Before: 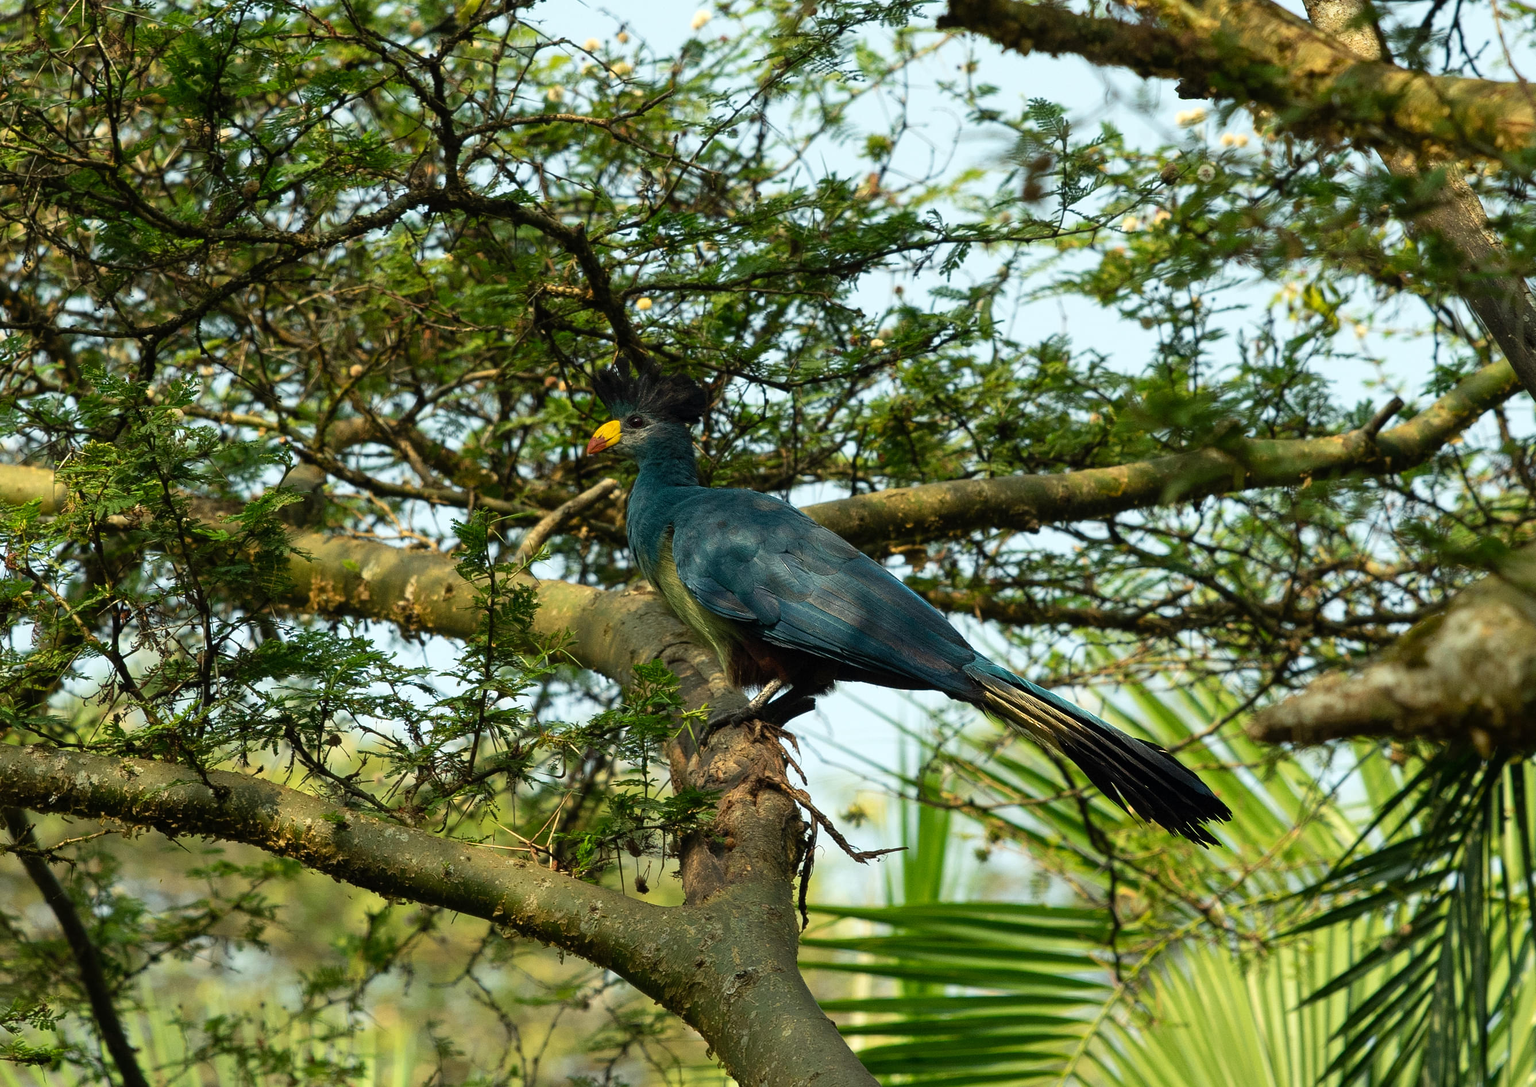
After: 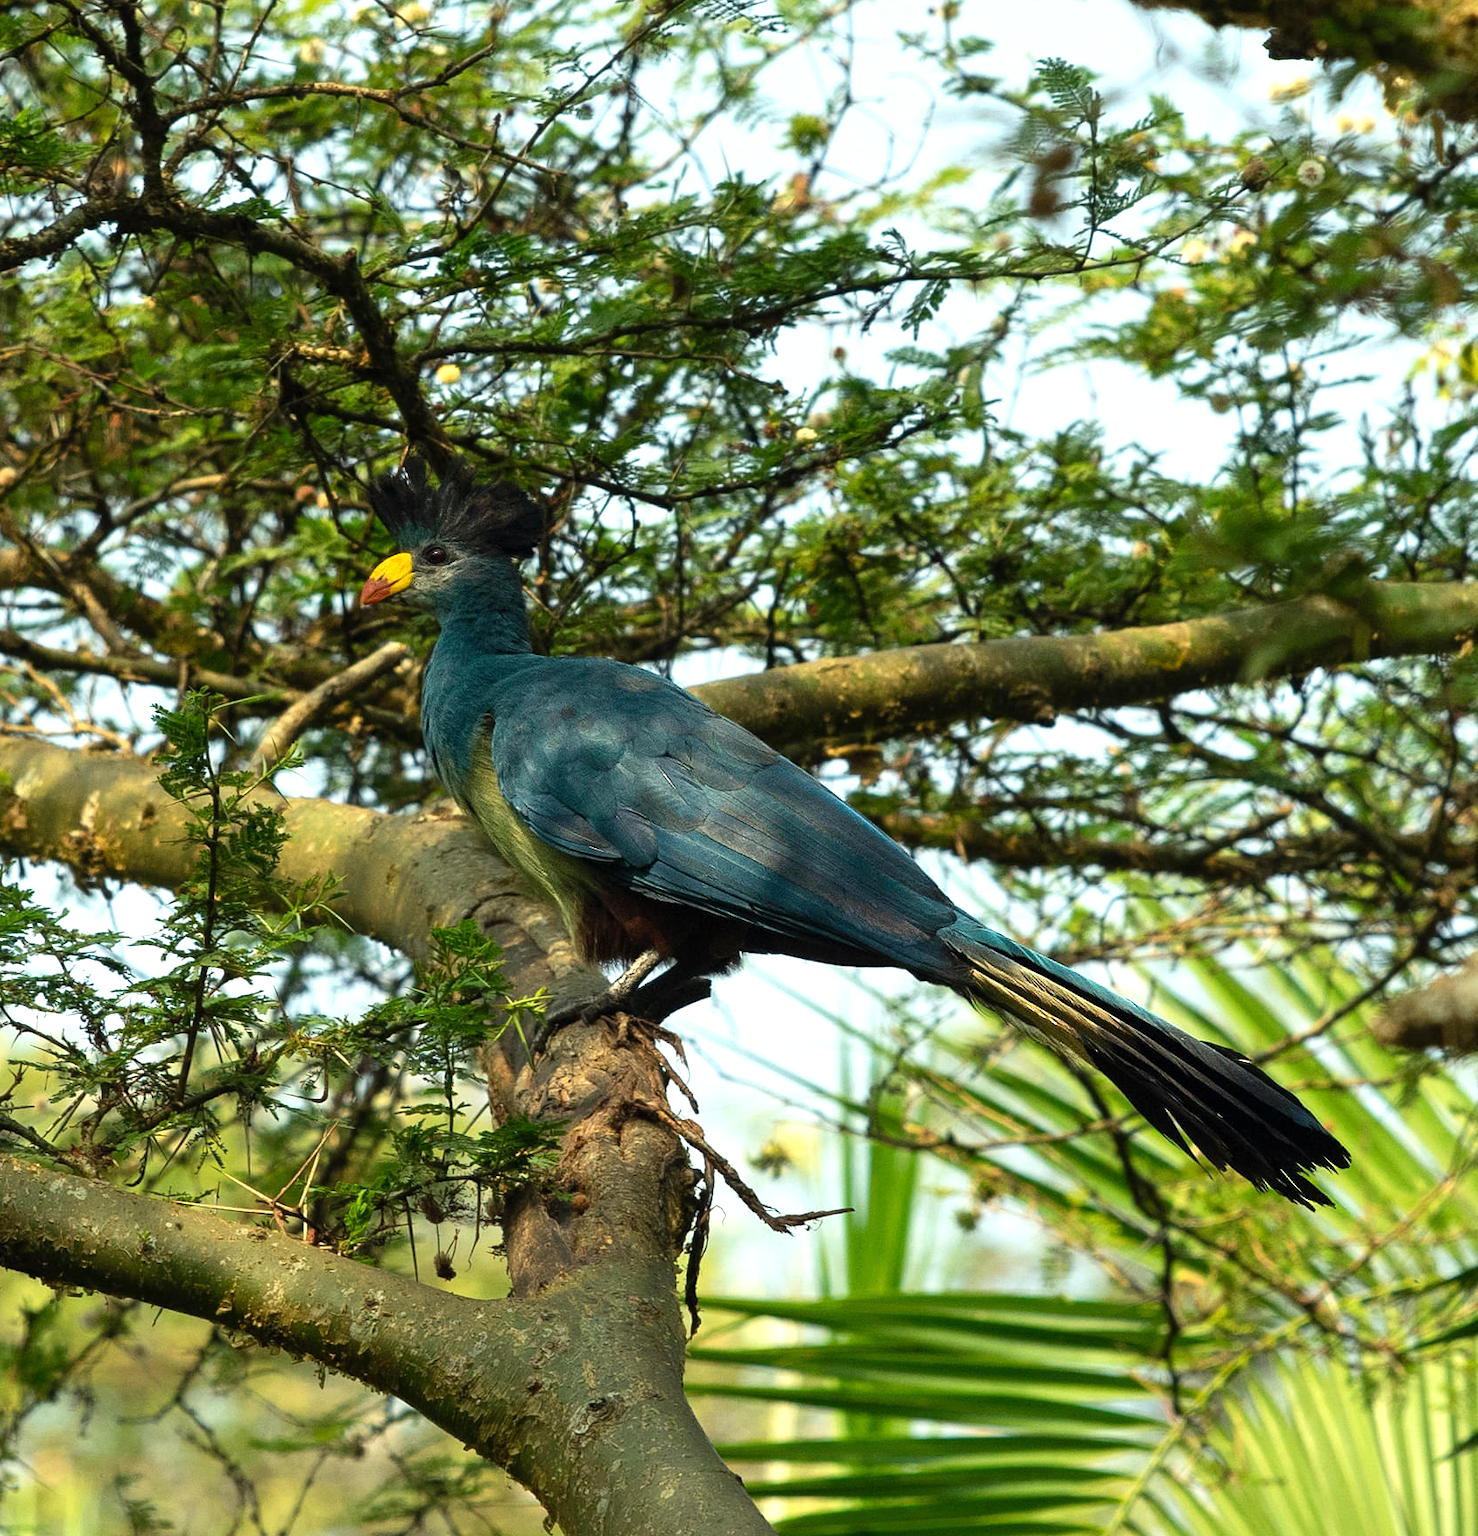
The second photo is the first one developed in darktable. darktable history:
crop and rotate: left 22.939%, top 5.623%, right 14.325%, bottom 2.331%
exposure: exposure 0.402 EV, compensate exposure bias true, compensate highlight preservation false
